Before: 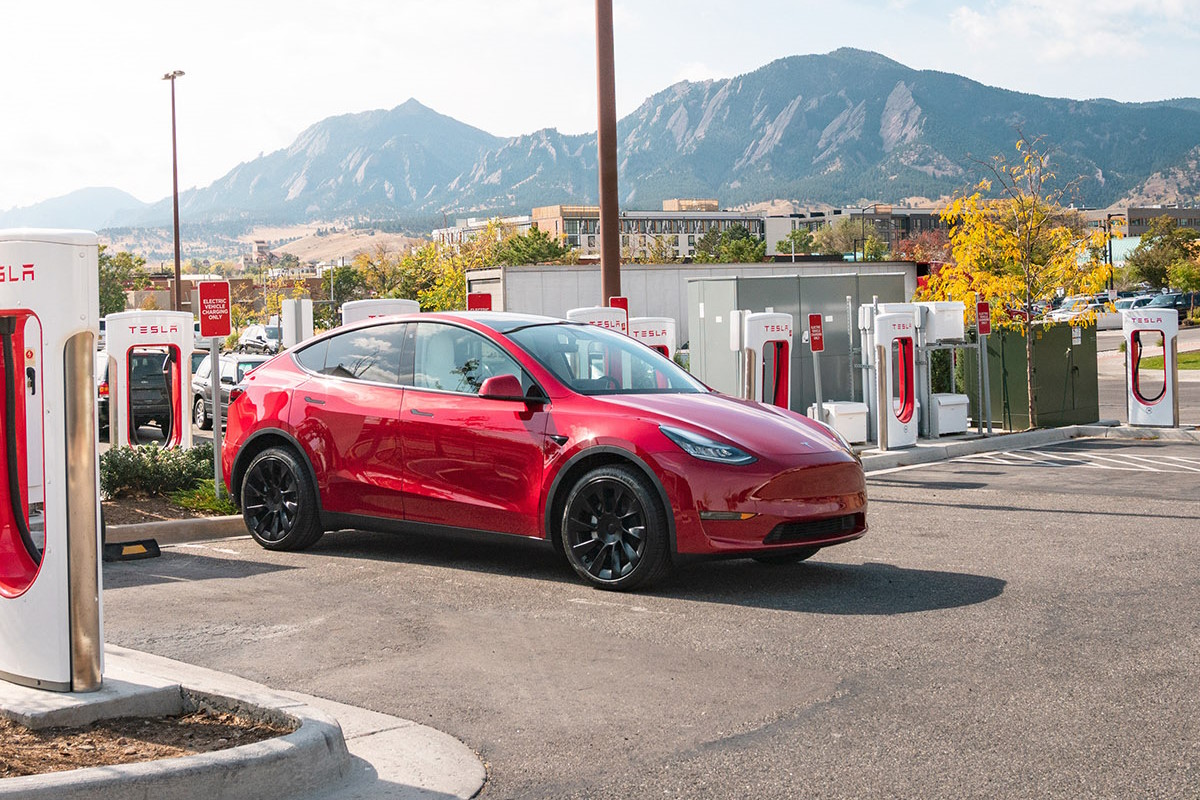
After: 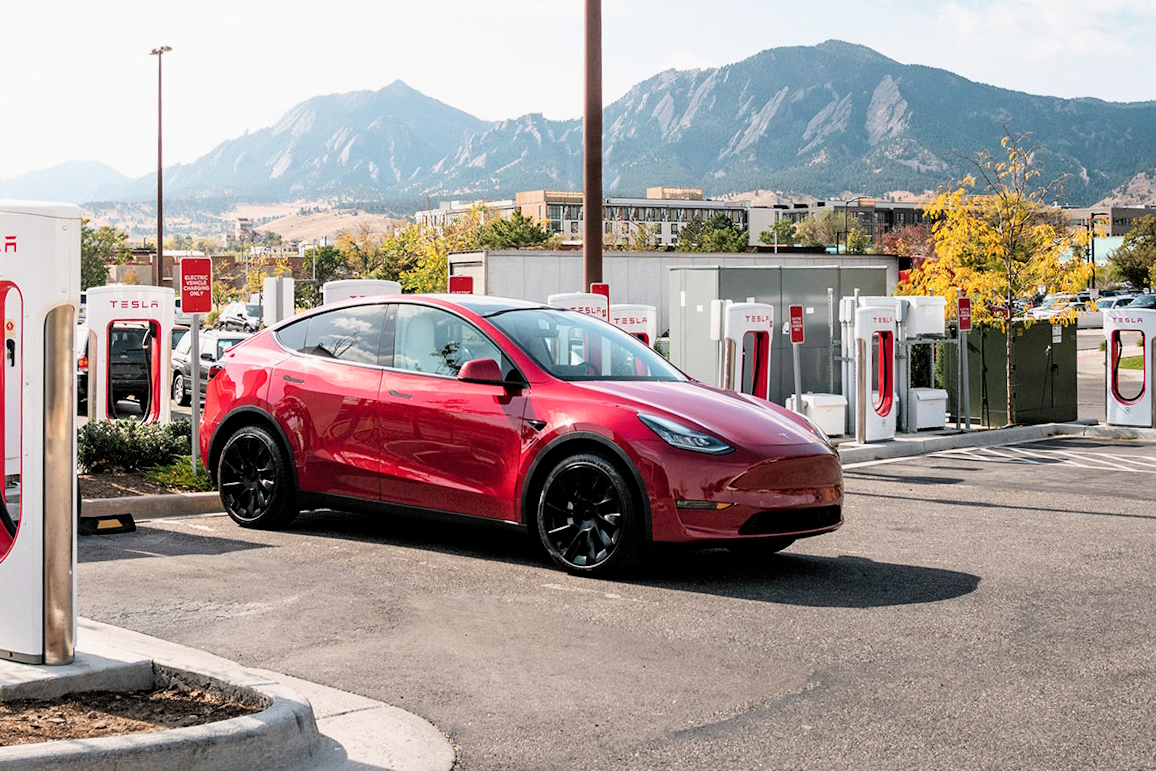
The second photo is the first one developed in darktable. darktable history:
filmic rgb: black relative exposure -6.24 EV, white relative exposure 2.8 EV, target black luminance 0%, hardness 4.61, latitude 67.46%, contrast 1.28, shadows ↔ highlights balance -3.28%
crop and rotate: angle -1.44°
